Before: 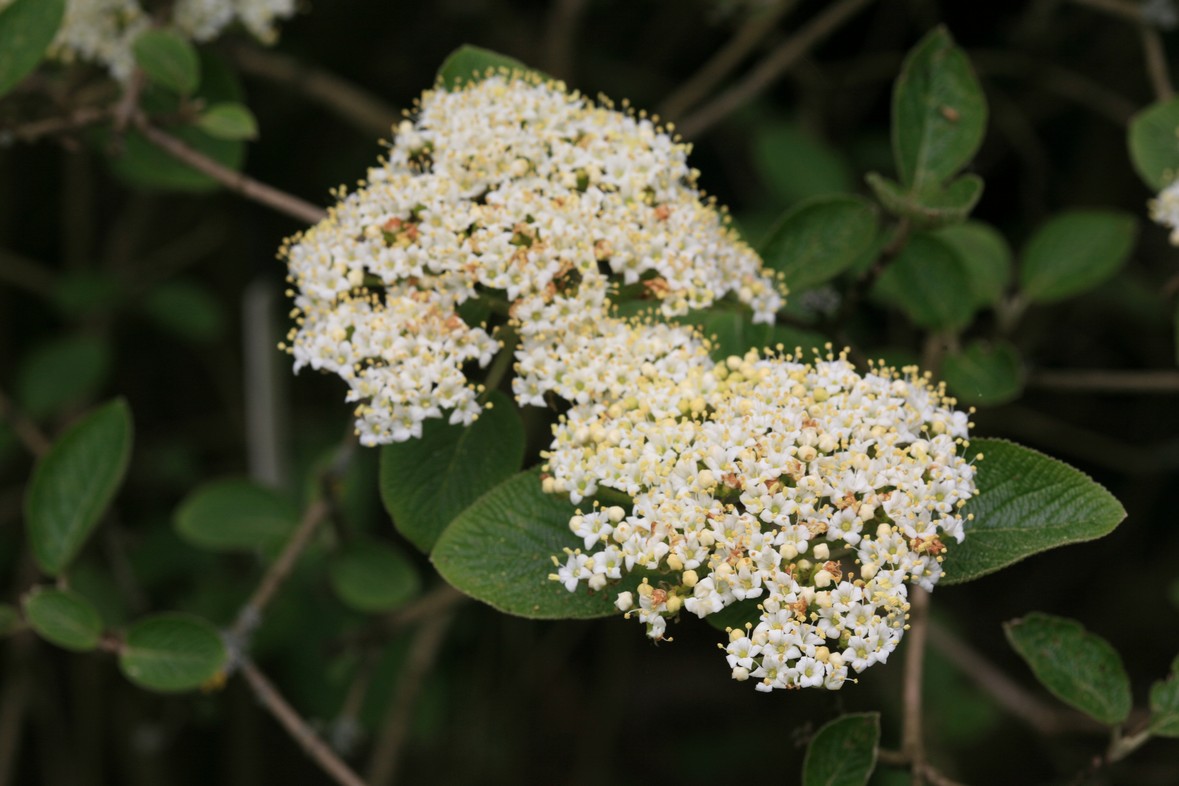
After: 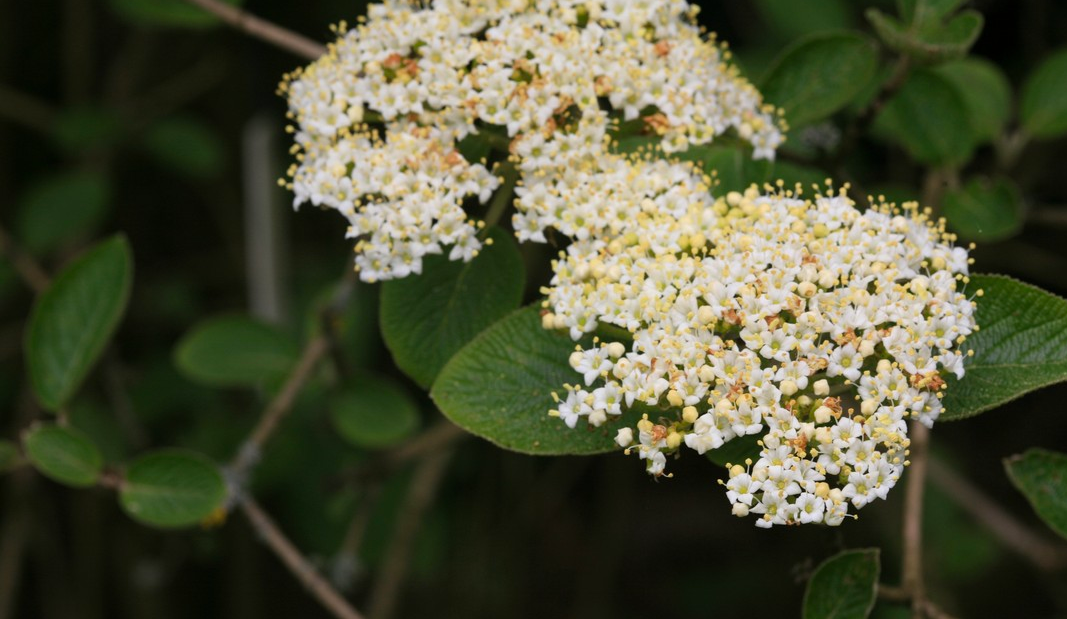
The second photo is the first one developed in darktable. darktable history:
crop: top 20.916%, right 9.437%, bottom 0.316%
color balance: output saturation 110%
